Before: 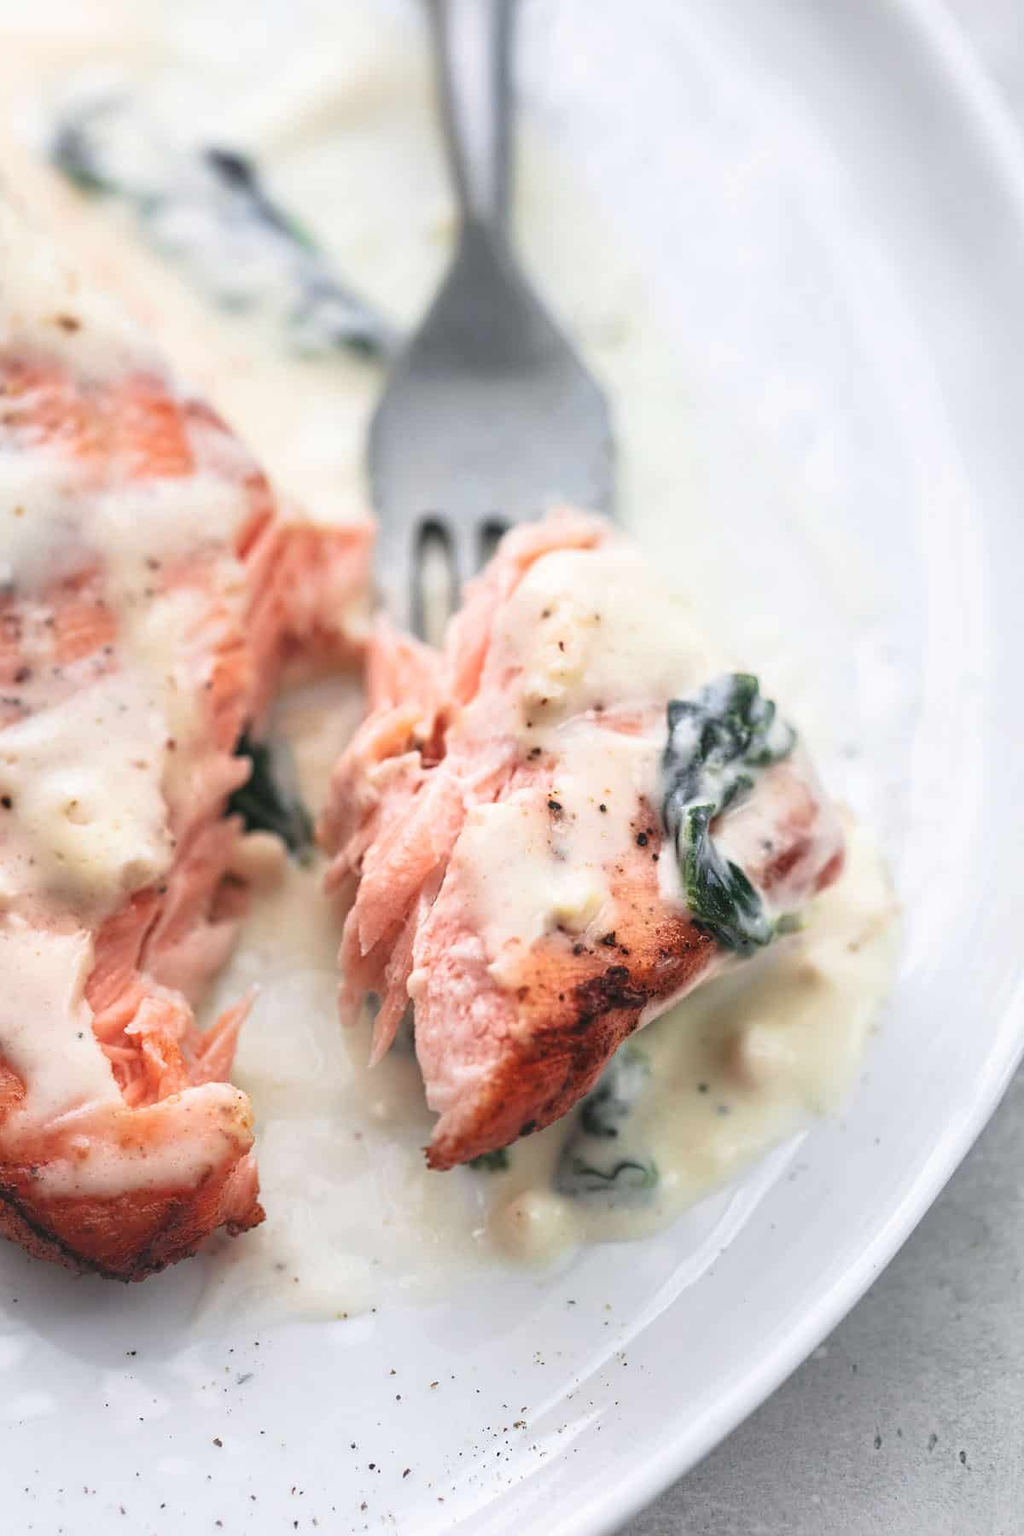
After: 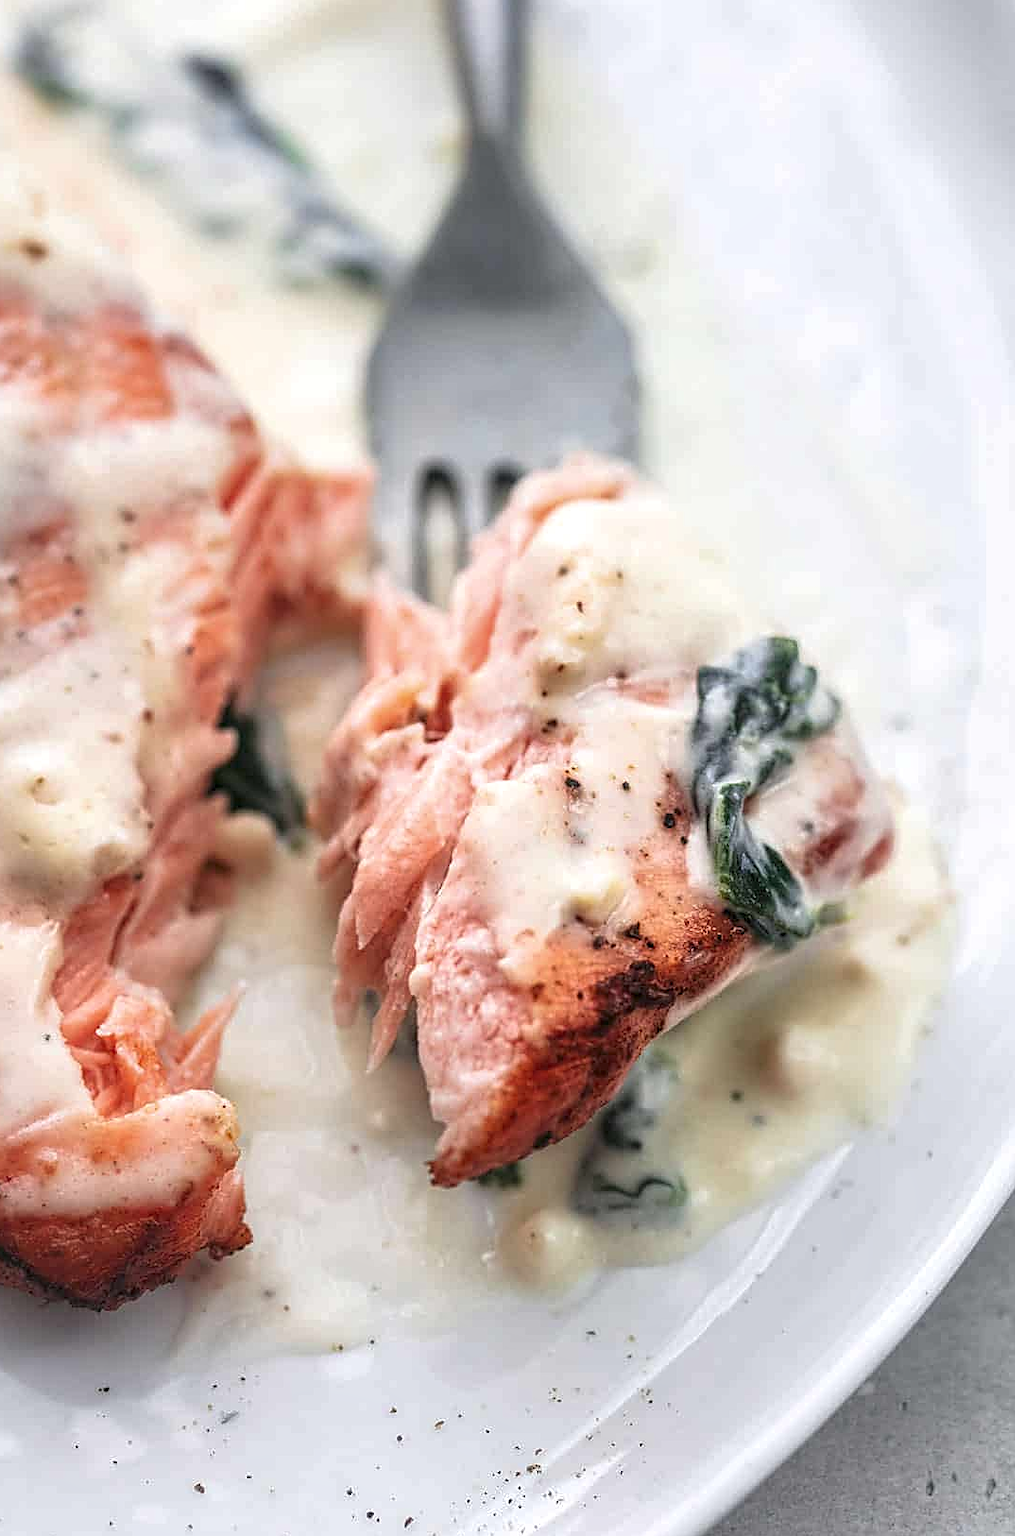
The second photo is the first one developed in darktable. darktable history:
crop: left 3.709%, top 6.418%, right 6.694%, bottom 3.208%
shadows and highlights: shadows 24.98, highlights -25.97
local contrast: detail 130%
sharpen: on, module defaults
